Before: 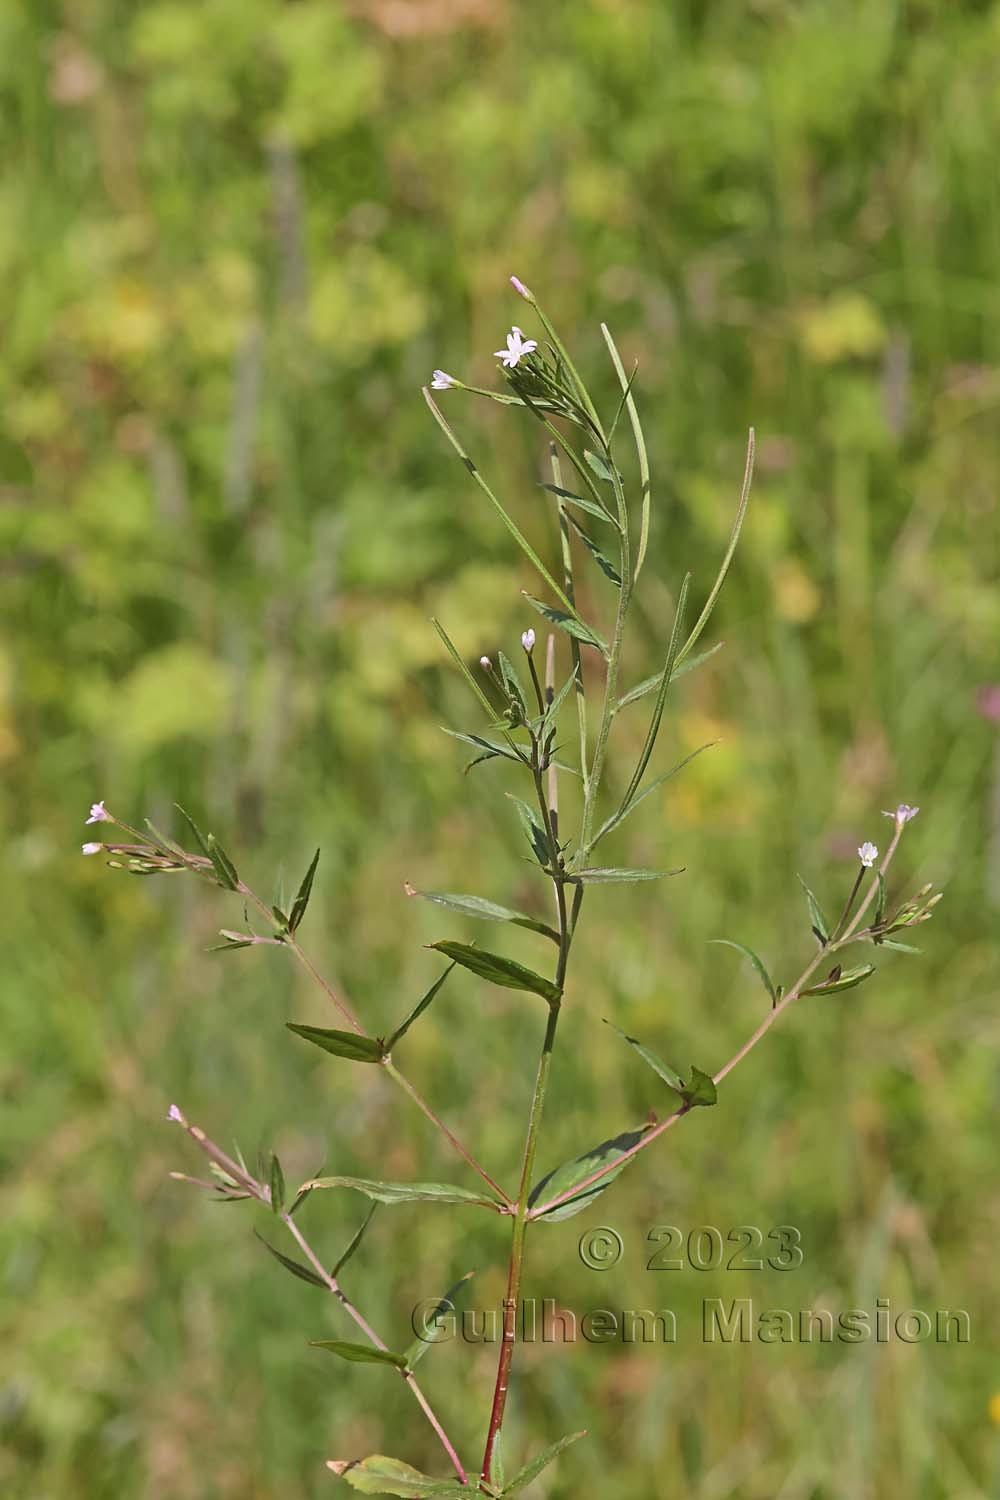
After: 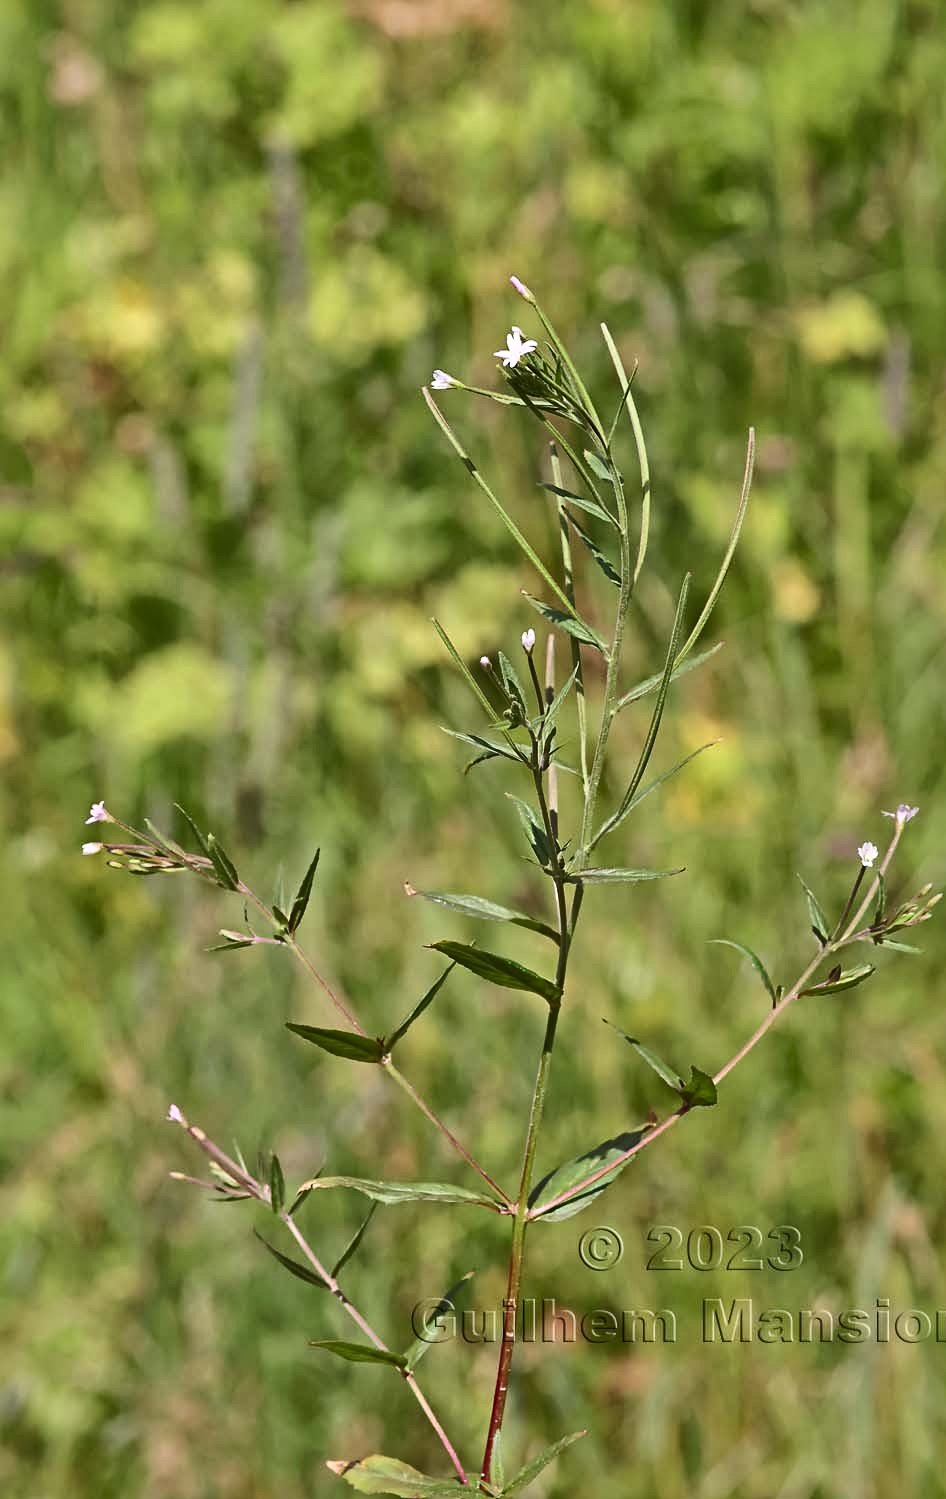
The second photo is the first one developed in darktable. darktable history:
local contrast: mode bilateral grid, contrast 20, coarseness 50, detail 172%, midtone range 0.2
shadows and highlights: shadows -40.1, highlights 63.85, soften with gaussian
crop and rotate: left 0%, right 5.319%
